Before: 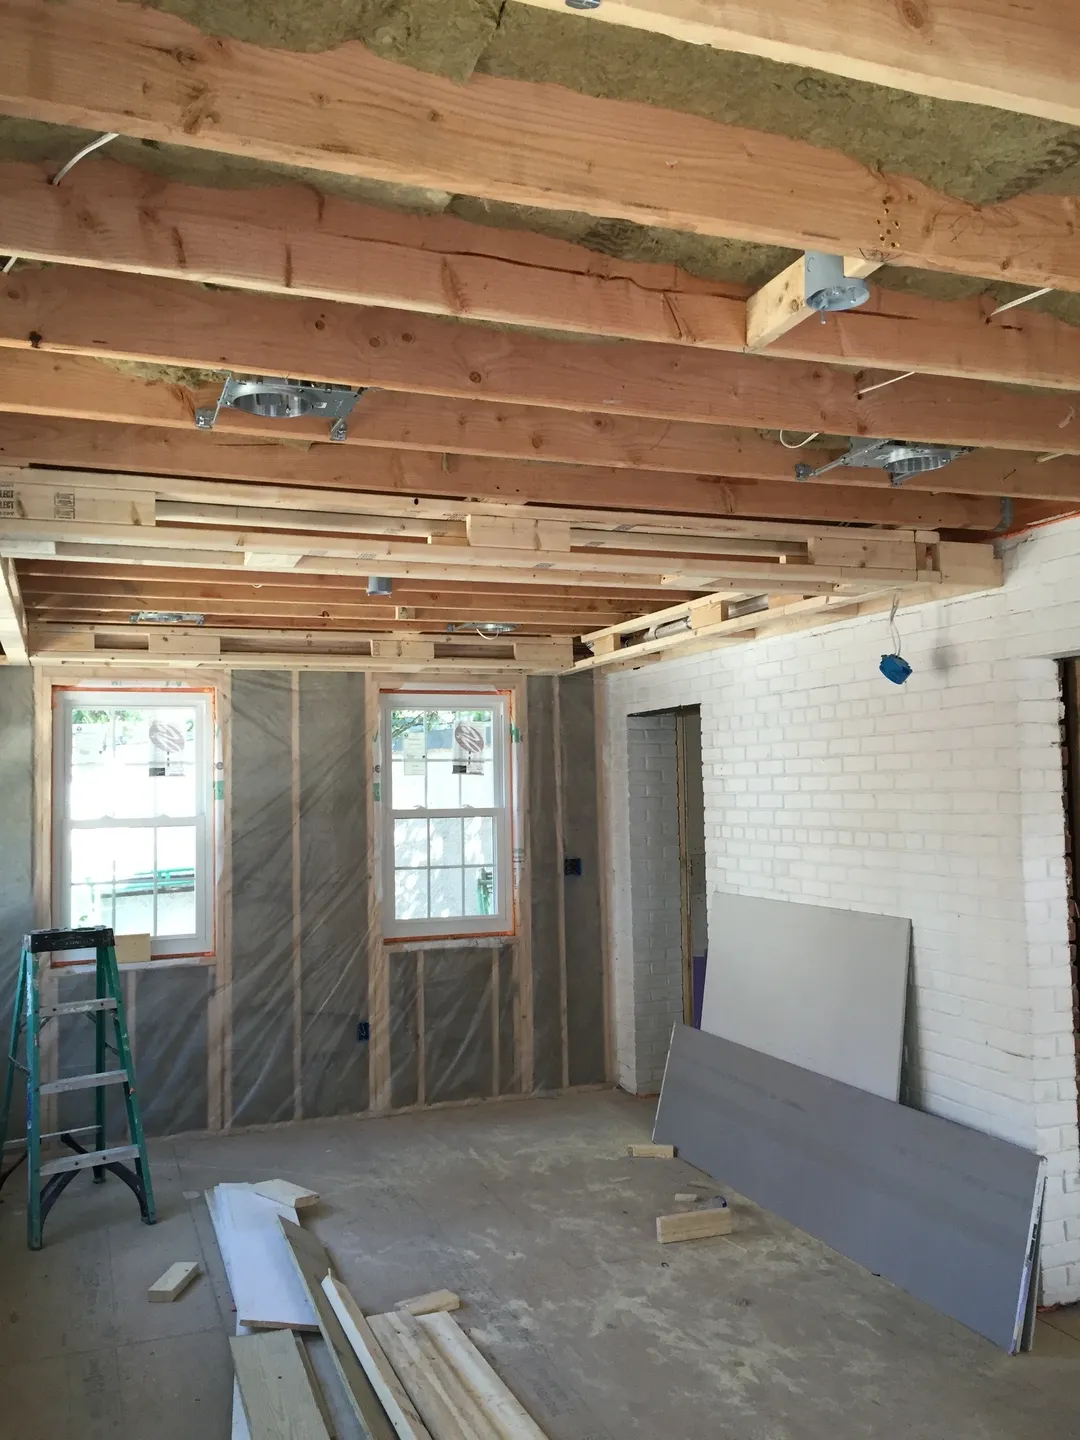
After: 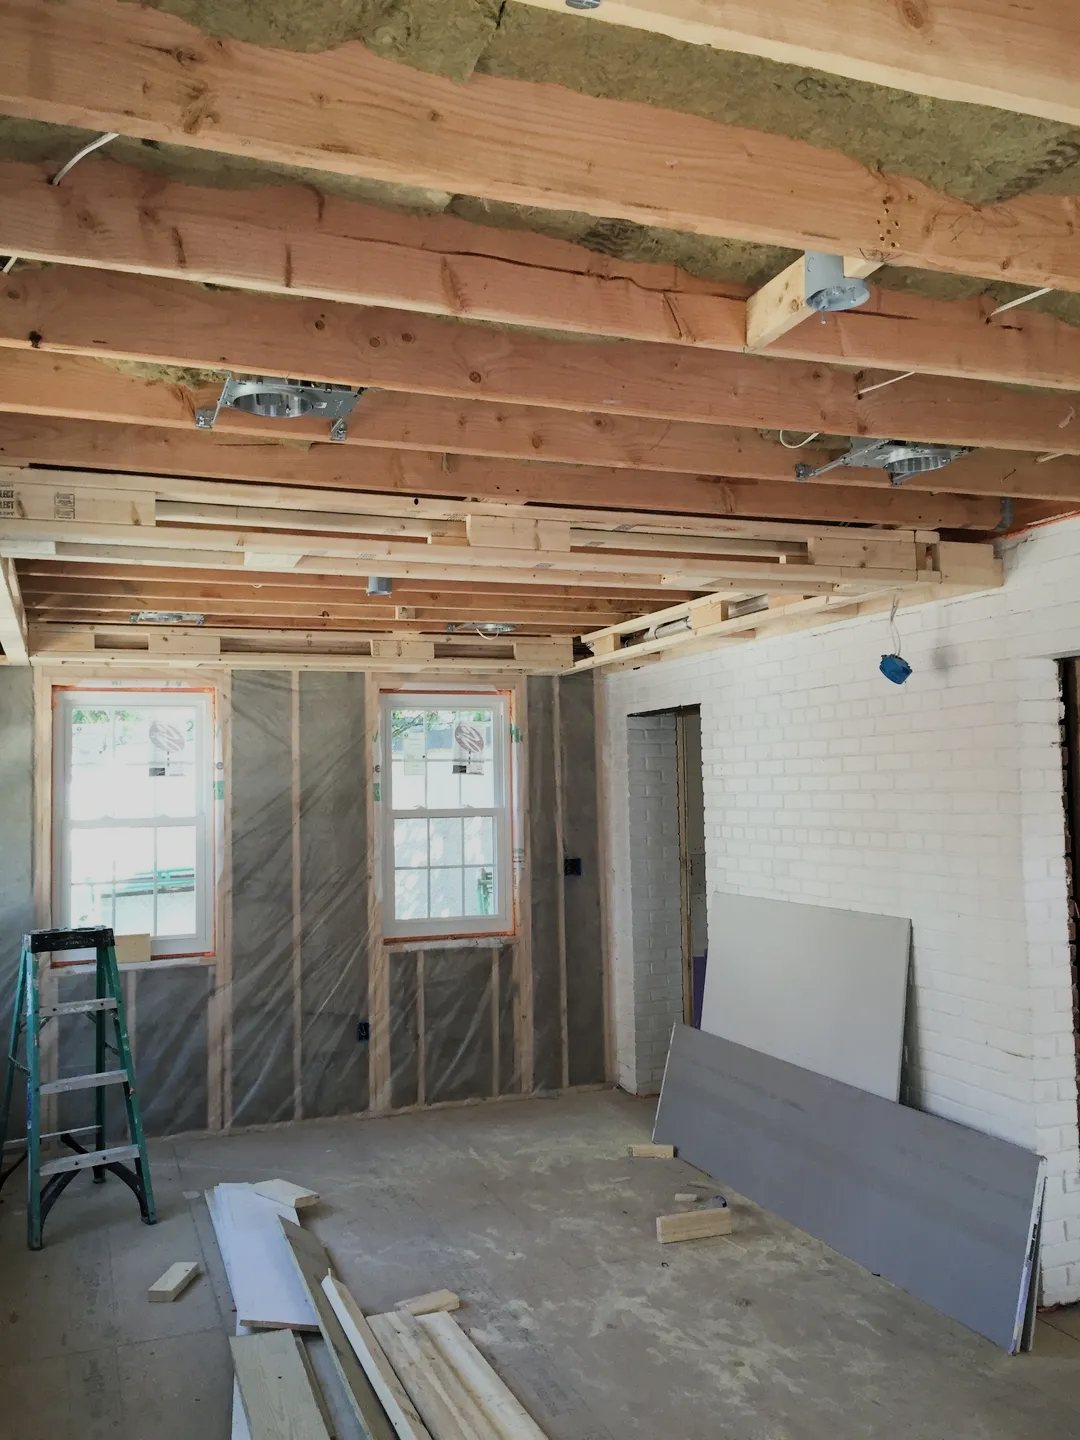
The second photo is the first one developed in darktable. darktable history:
filmic rgb: black relative exposure -7.65 EV, white relative exposure 4.56 EV, hardness 3.61, contrast 1.05
exposure: black level correction -0.003, exposure 0.04 EV, compensate highlight preservation false
